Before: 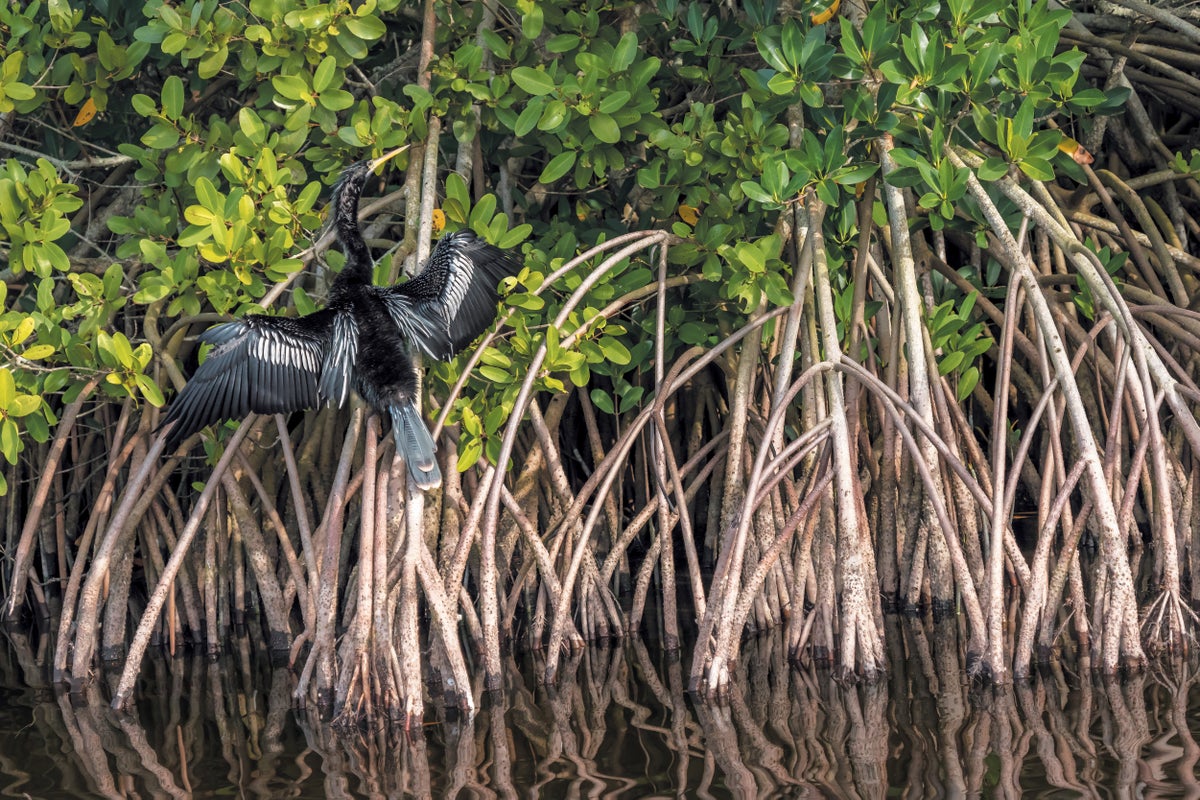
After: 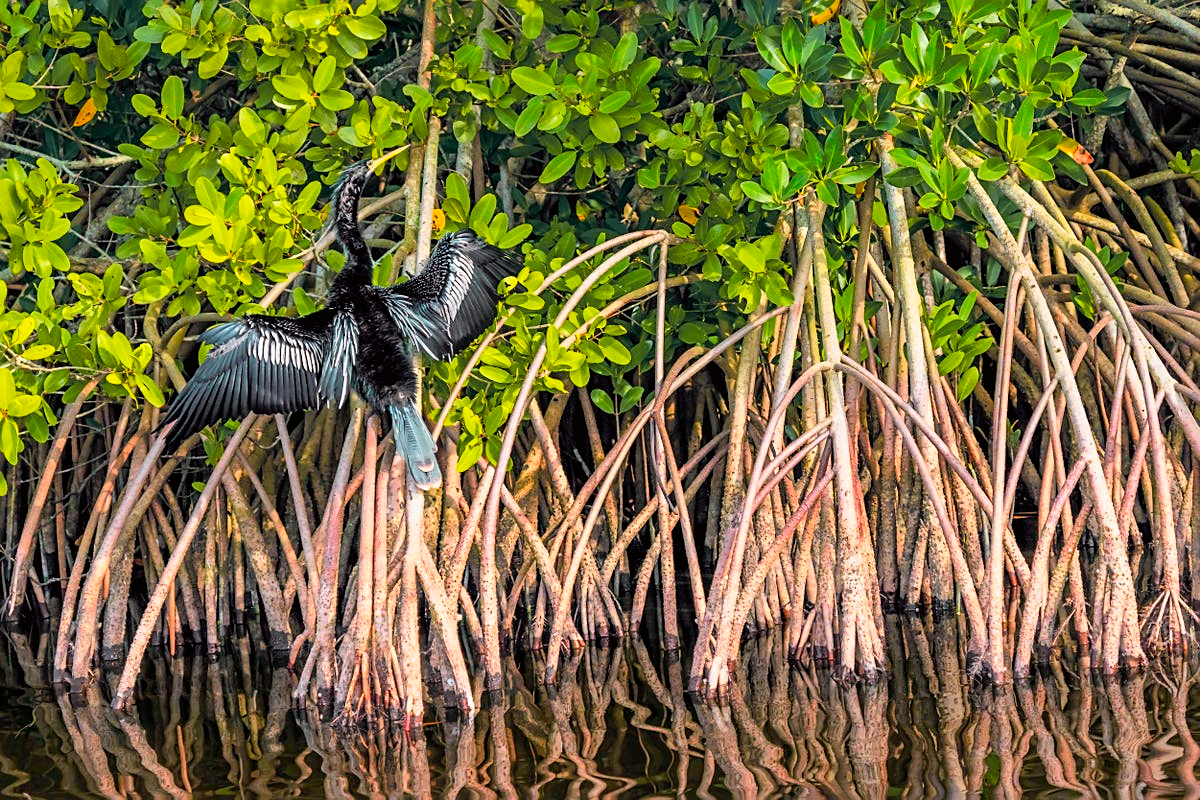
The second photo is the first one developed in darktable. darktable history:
color balance rgb: linear chroma grading › global chroma 15%, perceptual saturation grading › global saturation 30%
tone equalizer: on, module defaults
sharpen: on, module defaults
tone curve: curves: ch0 [(0, 0.005) (0.103, 0.097) (0.18, 0.22) (0.4, 0.485) (0.5, 0.612) (0.668, 0.787) (0.823, 0.894) (1, 0.971)]; ch1 [(0, 0) (0.172, 0.123) (0.324, 0.253) (0.396, 0.388) (0.478, 0.461) (0.499, 0.498) (0.522, 0.528) (0.609, 0.686) (0.704, 0.818) (1, 1)]; ch2 [(0, 0) (0.411, 0.424) (0.496, 0.501) (0.515, 0.514) (0.555, 0.585) (0.641, 0.69) (1, 1)], color space Lab, independent channels, preserve colors none
exposure: black level correction 0.004, exposure 0.014 EV, compensate highlight preservation false
